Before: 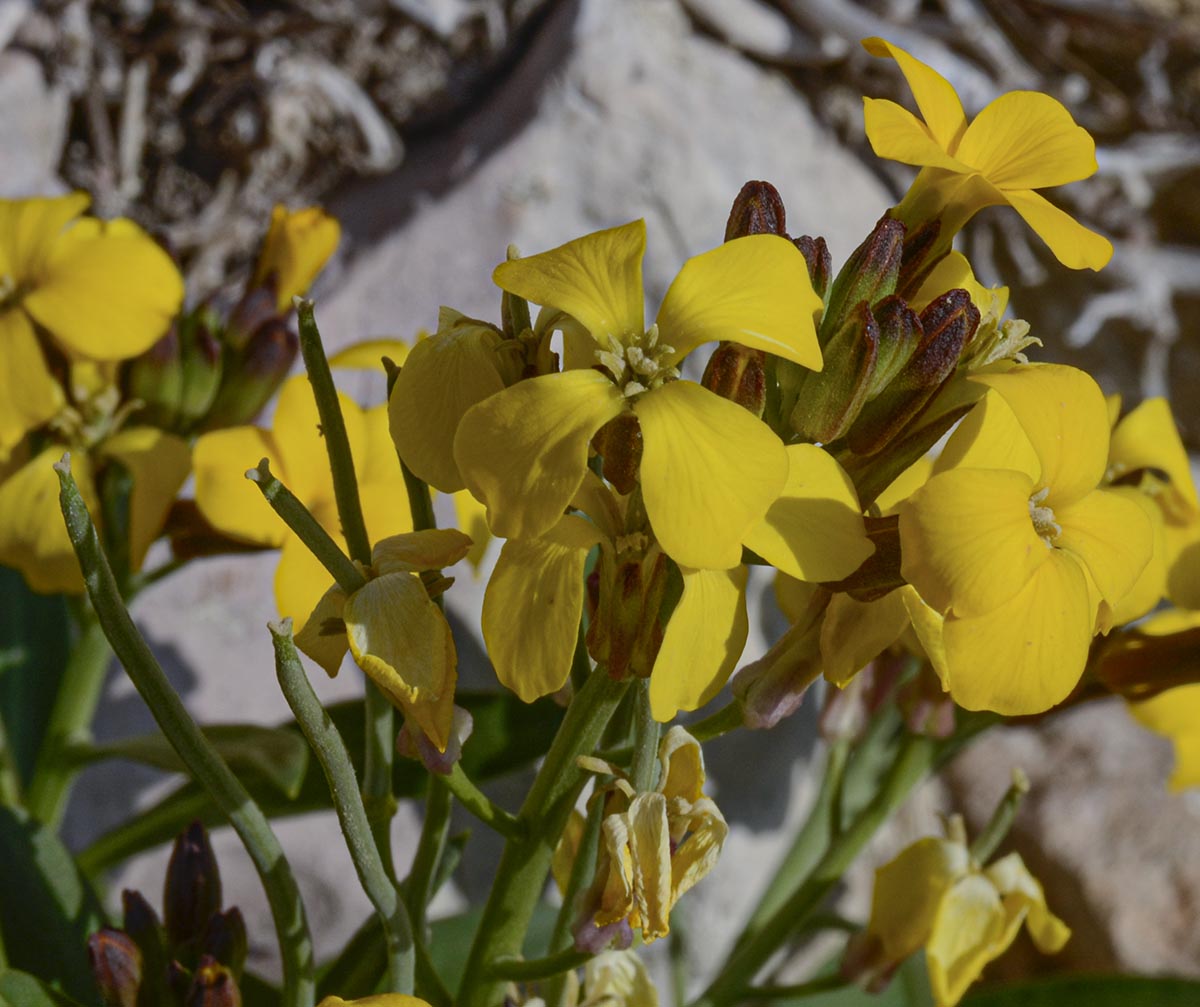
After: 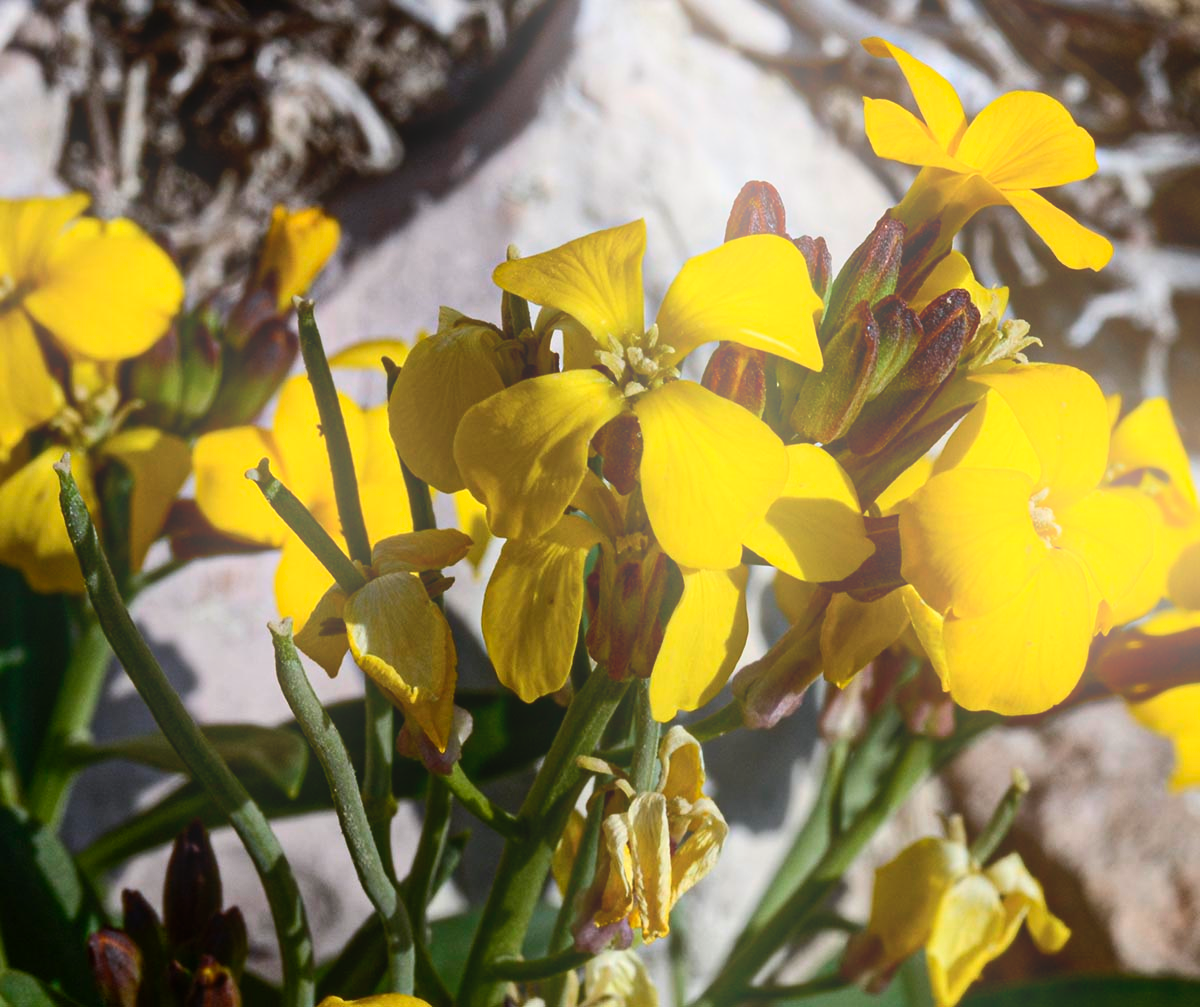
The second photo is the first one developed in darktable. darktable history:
bloom: on, module defaults
tone equalizer: -8 EV -0.75 EV, -7 EV -0.7 EV, -6 EV -0.6 EV, -5 EV -0.4 EV, -3 EV 0.4 EV, -2 EV 0.6 EV, -1 EV 0.7 EV, +0 EV 0.75 EV, edges refinement/feathering 500, mask exposure compensation -1.57 EV, preserve details no
